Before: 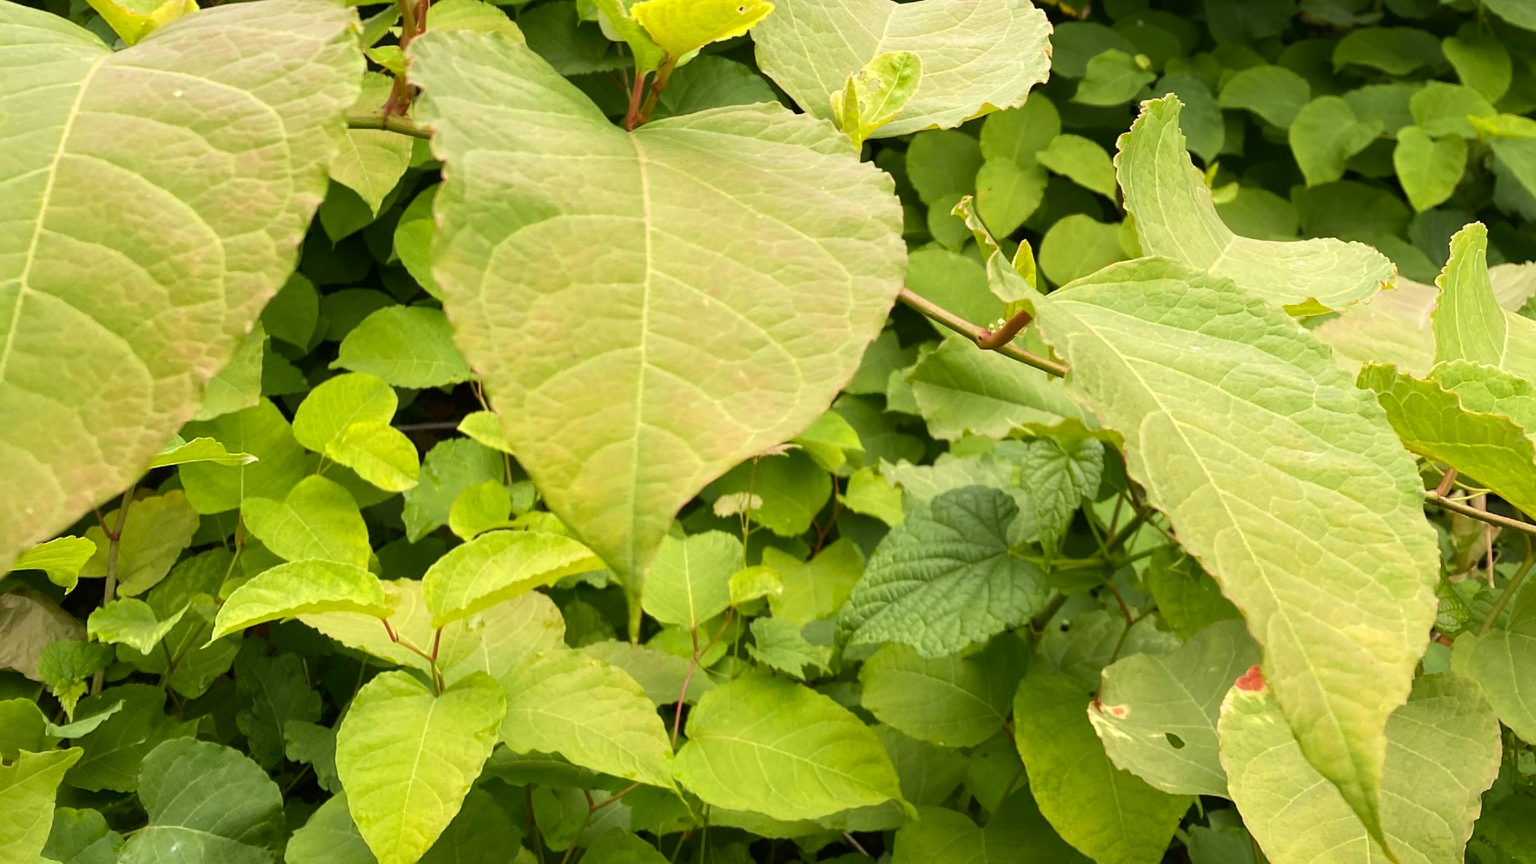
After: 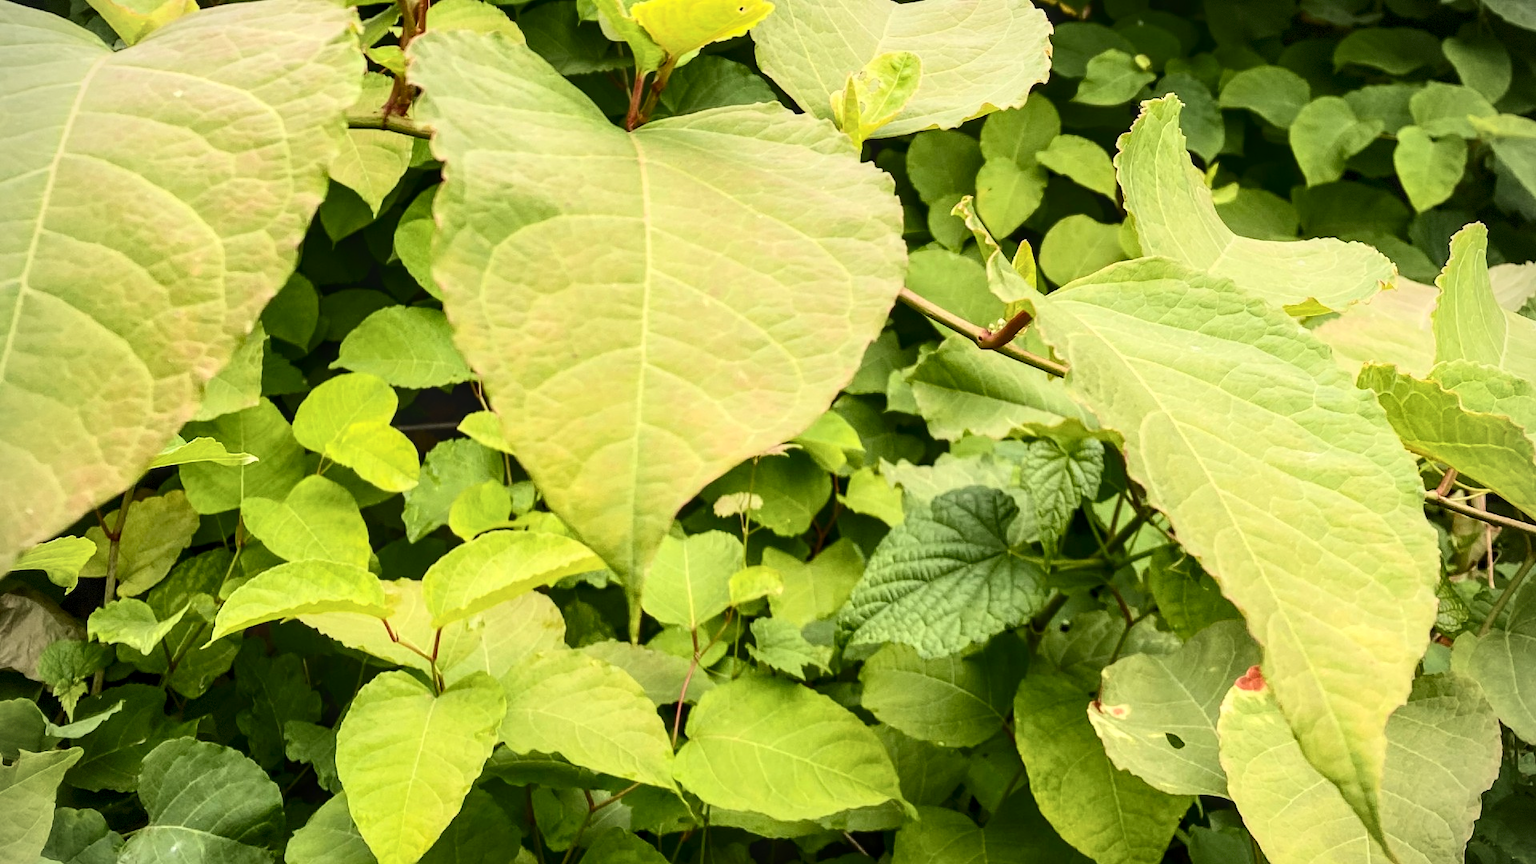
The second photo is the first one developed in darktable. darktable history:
vignetting: fall-off radius 60.88%, dithering 8-bit output
local contrast: on, module defaults
contrast brightness saturation: contrast 0.295
